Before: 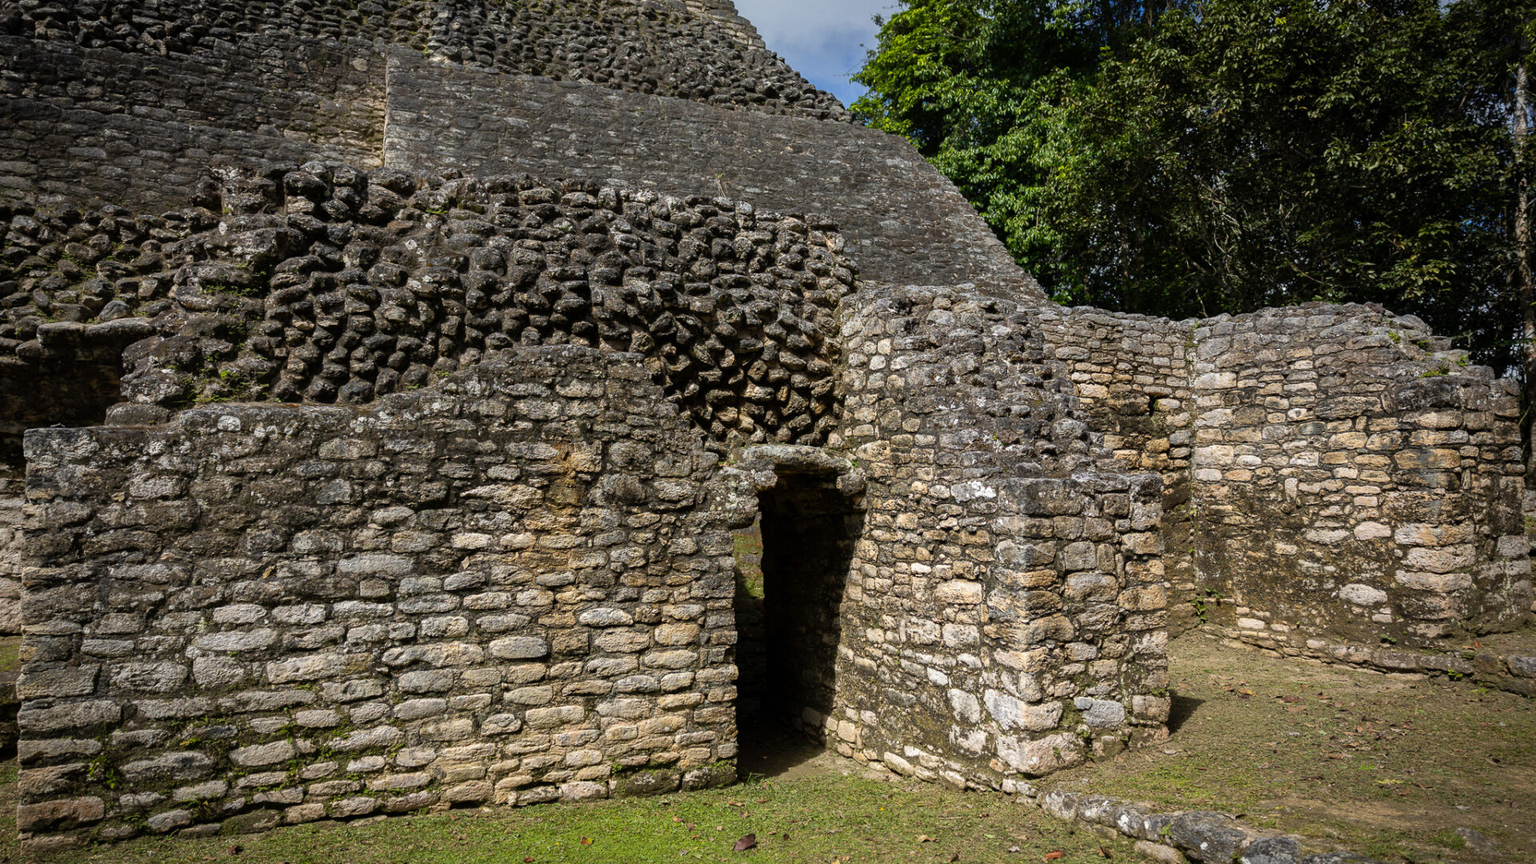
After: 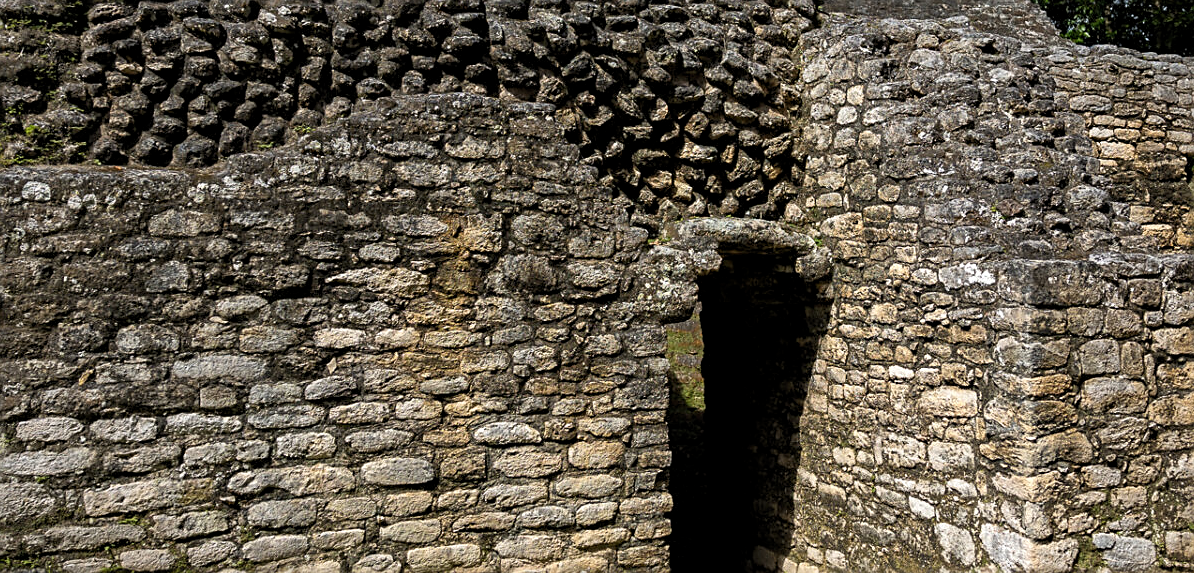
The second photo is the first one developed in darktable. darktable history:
crop: left 13.062%, top 31.356%, right 24.704%, bottom 15.506%
sharpen: on, module defaults
levels: levels [0.026, 0.507, 0.987]
